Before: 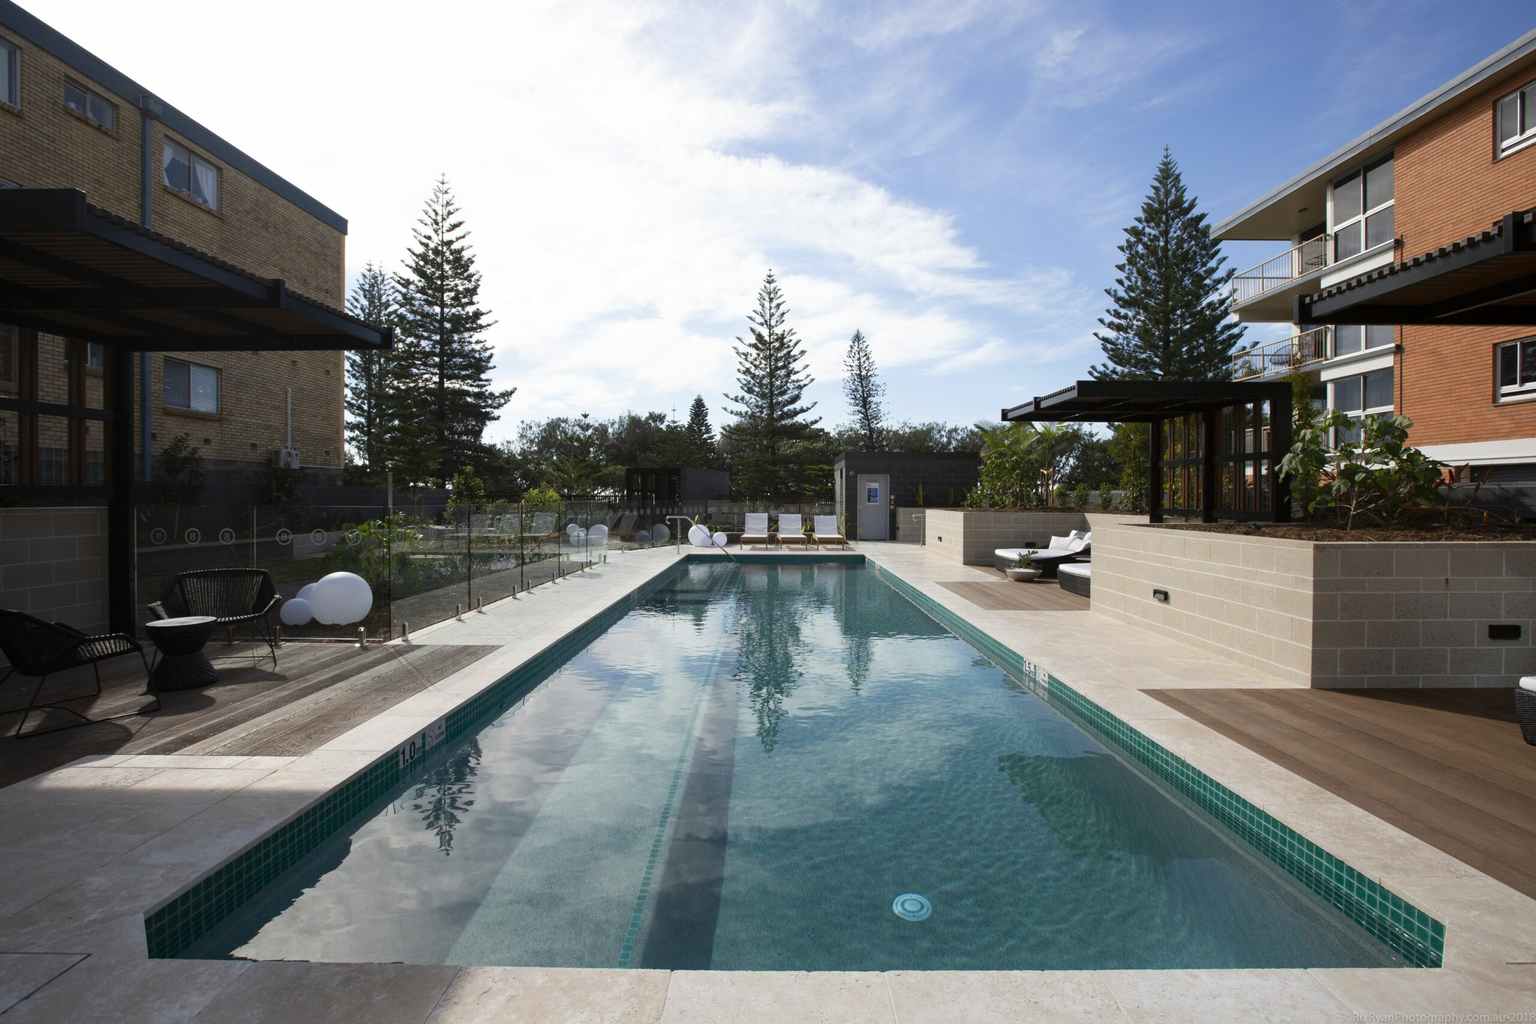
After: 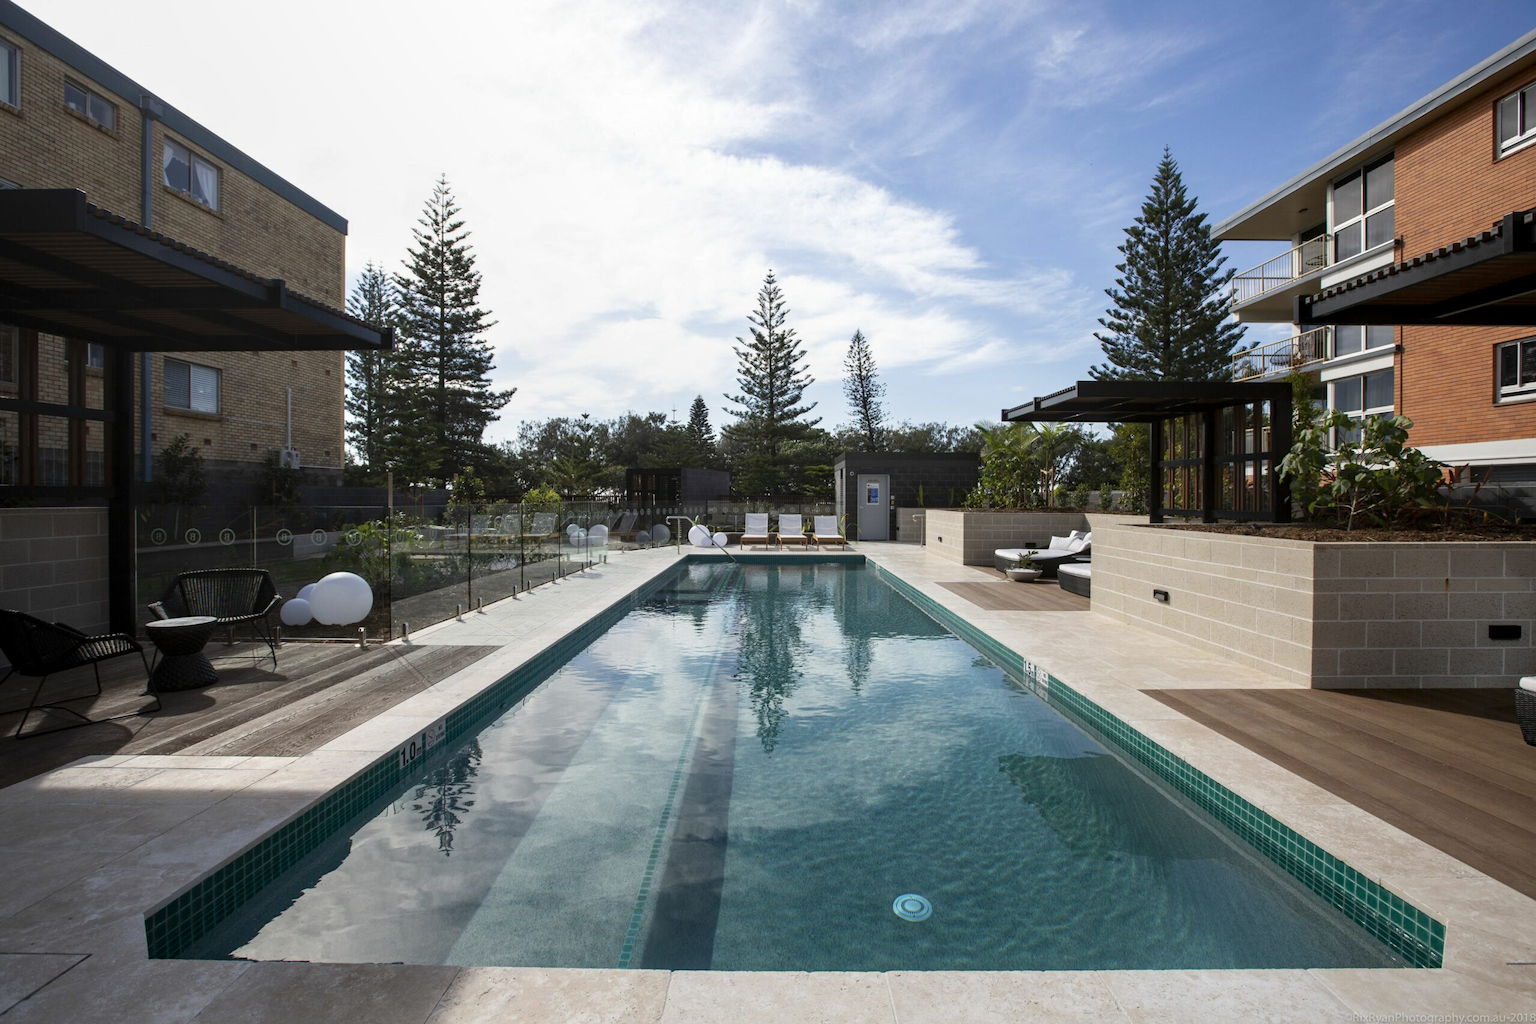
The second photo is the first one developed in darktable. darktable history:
exposure: exposure -0.016 EV, compensate highlight preservation false
local contrast: on, module defaults
